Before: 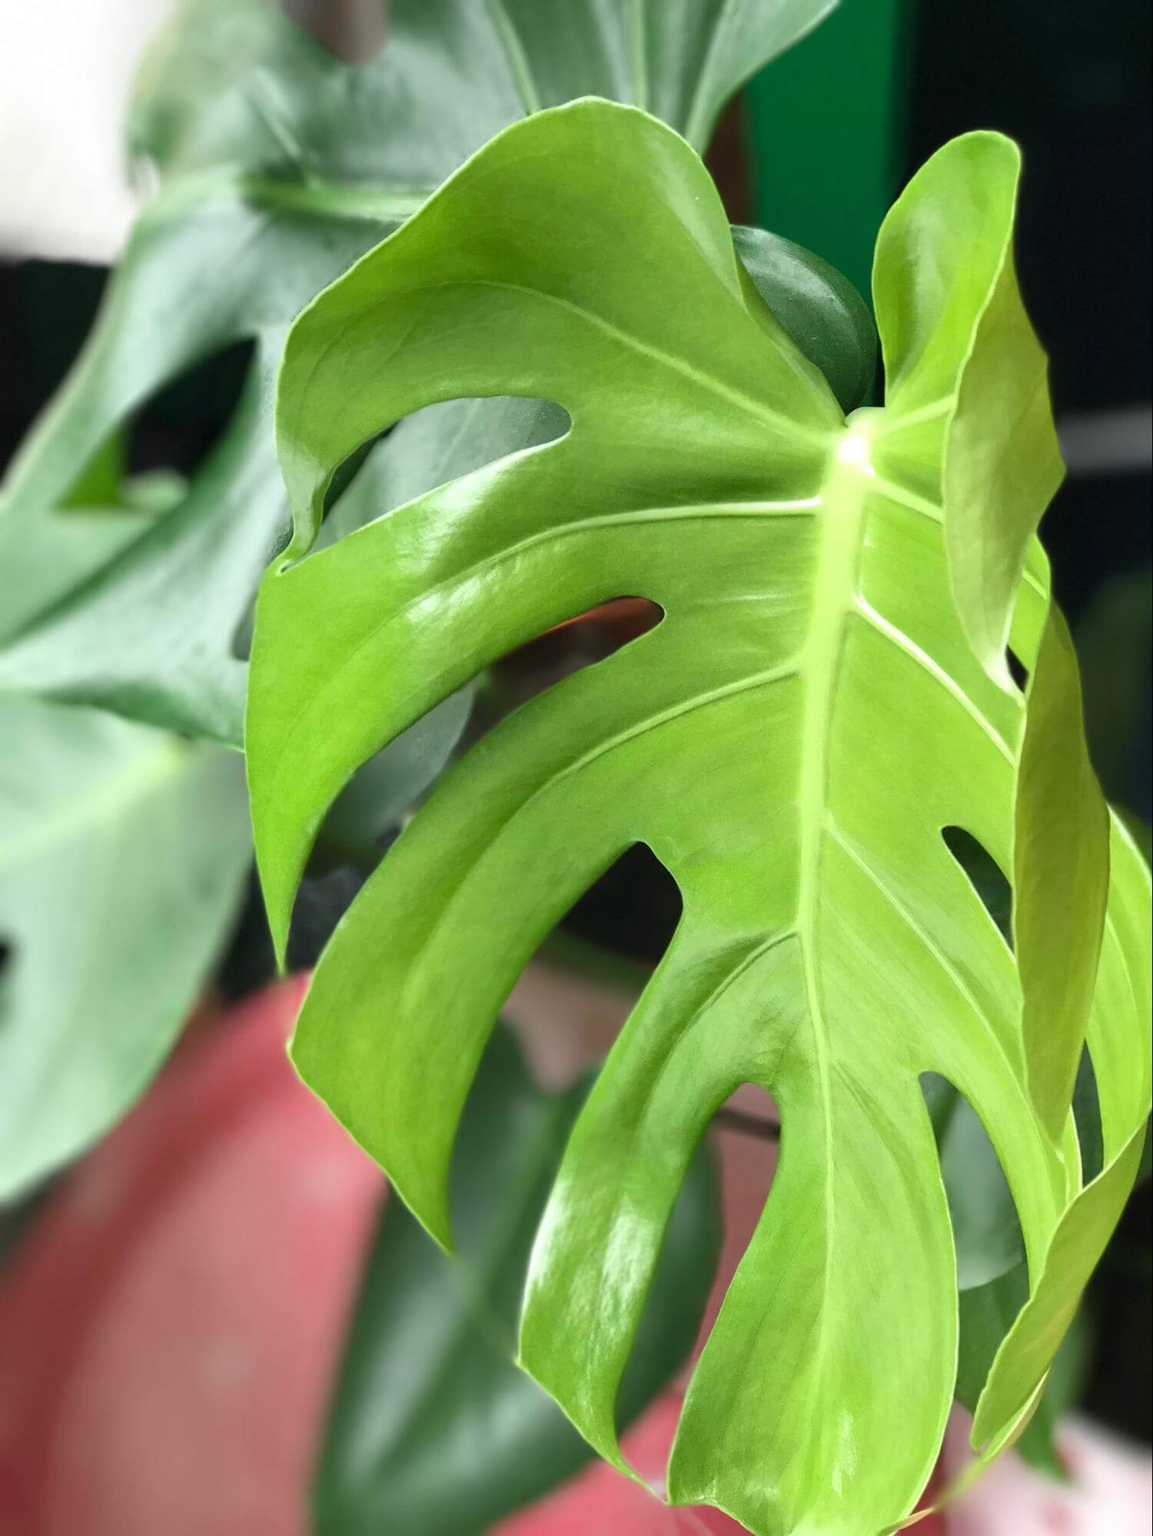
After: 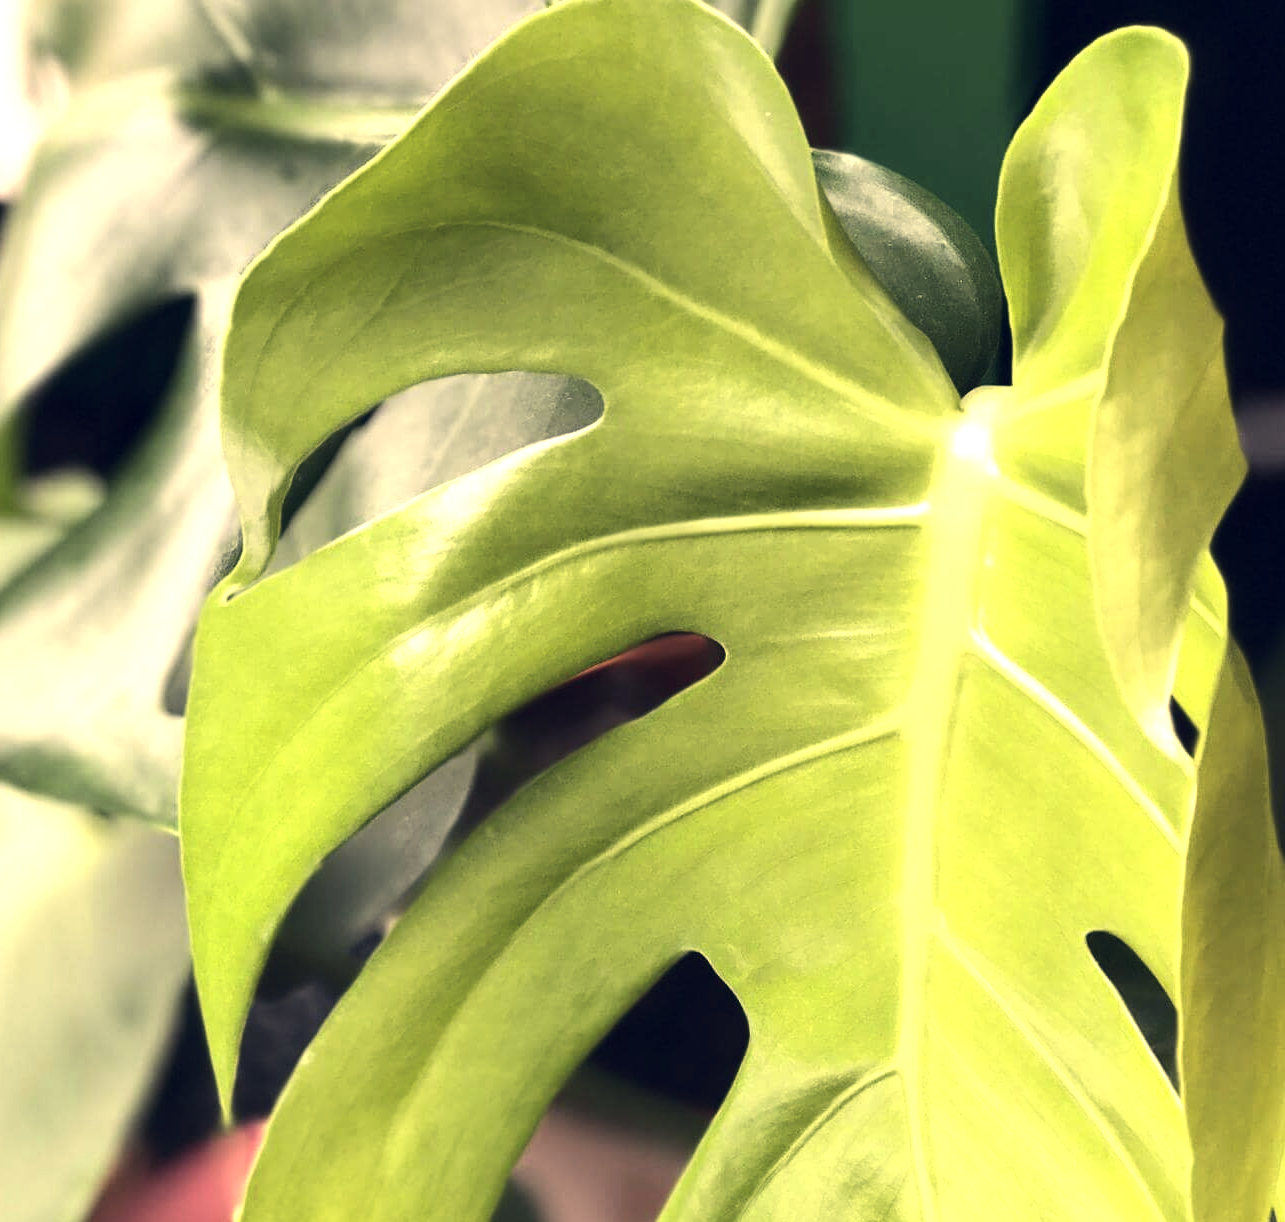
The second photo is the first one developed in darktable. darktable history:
crop and rotate: left 9.311%, top 7.23%, right 4.99%, bottom 31.636%
color correction: highlights a* 19.61, highlights b* 27.22, shadows a* 3.38, shadows b* -17.82, saturation 0.731
tone equalizer: -8 EV -0.727 EV, -7 EV -0.719 EV, -6 EV -0.632 EV, -5 EV -0.423 EV, -3 EV 0.398 EV, -2 EV 0.6 EV, -1 EV 0.697 EV, +0 EV 0.77 EV, edges refinement/feathering 500, mask exposure compensation -1.57 EV, preserve details no
